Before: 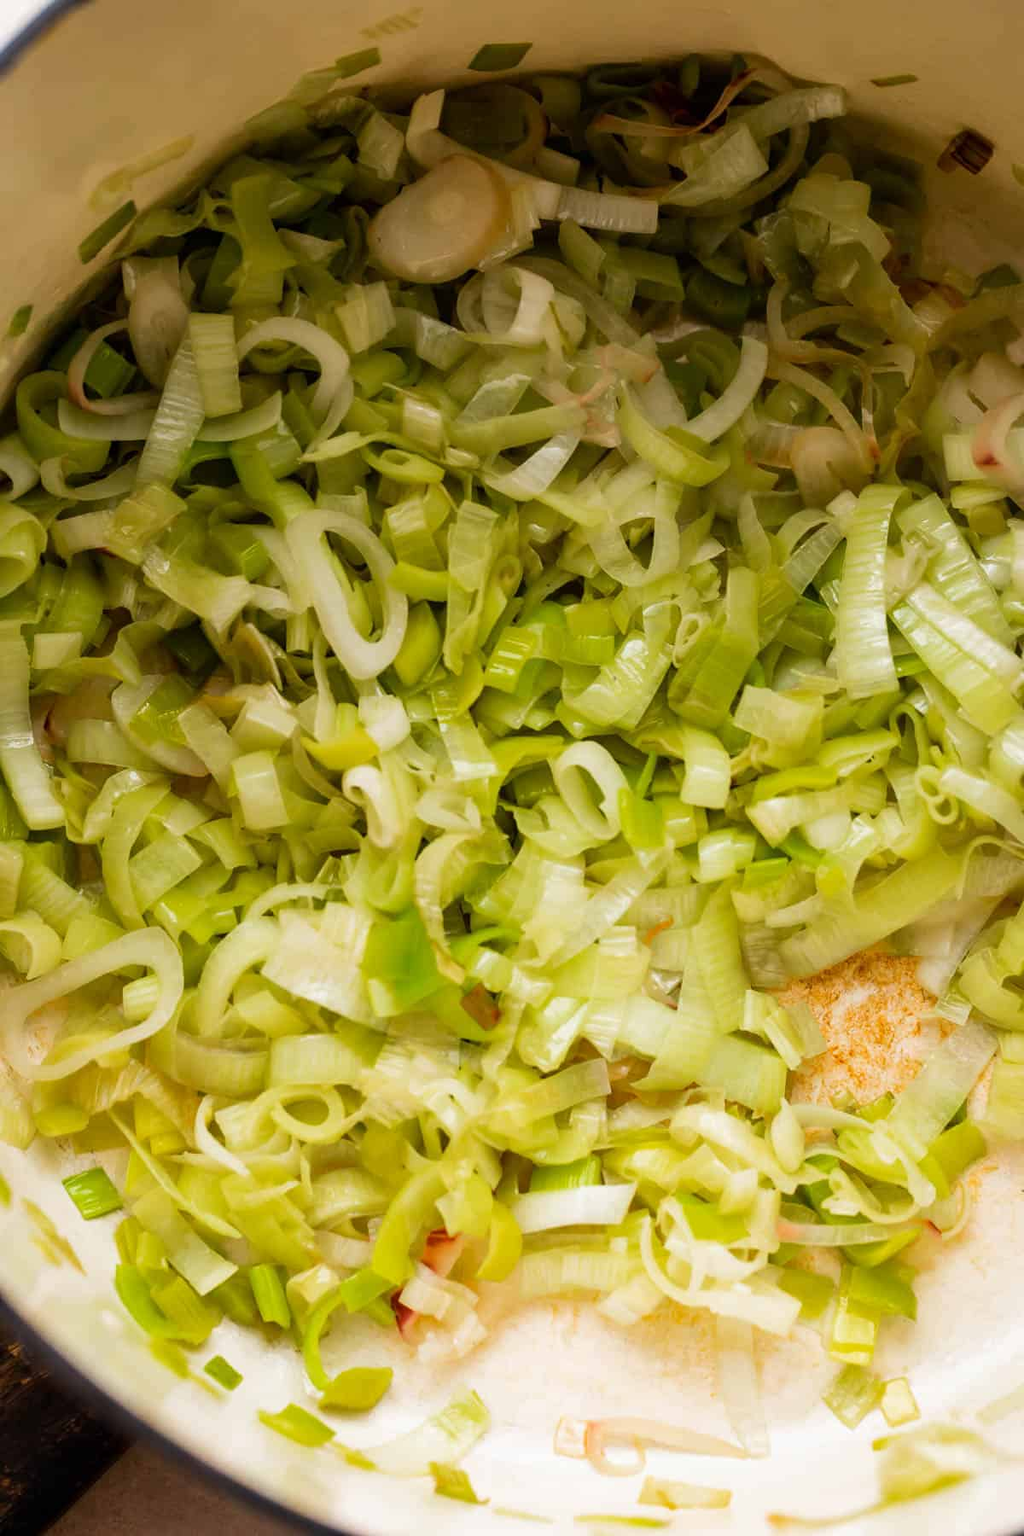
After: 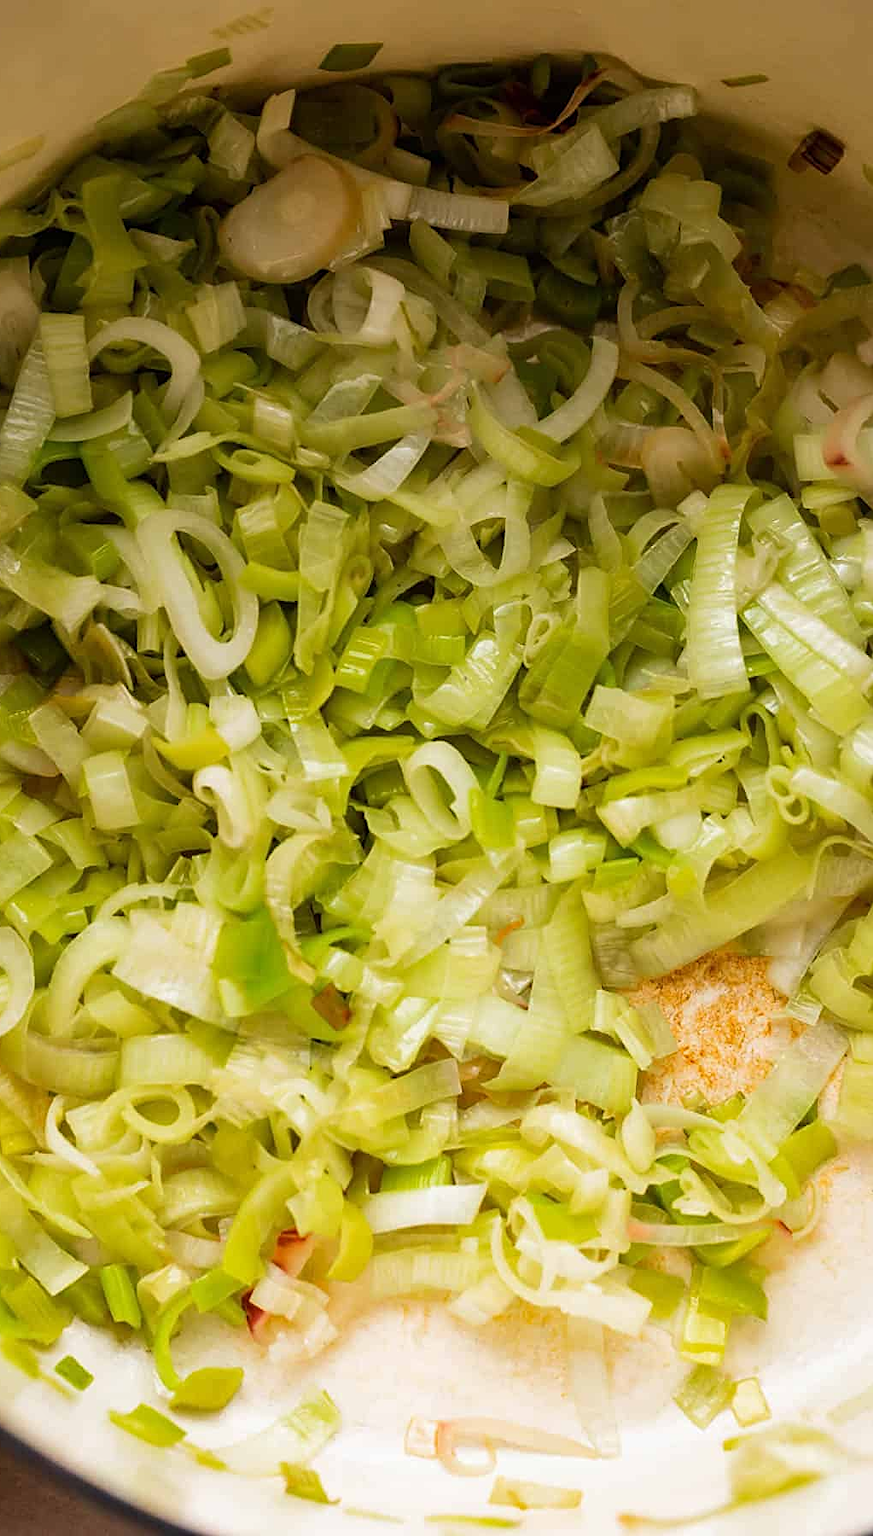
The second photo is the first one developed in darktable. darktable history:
tone equalizer: on, module defaults
crop and rotate: left 14.616%
sharpen: on, module defaults
